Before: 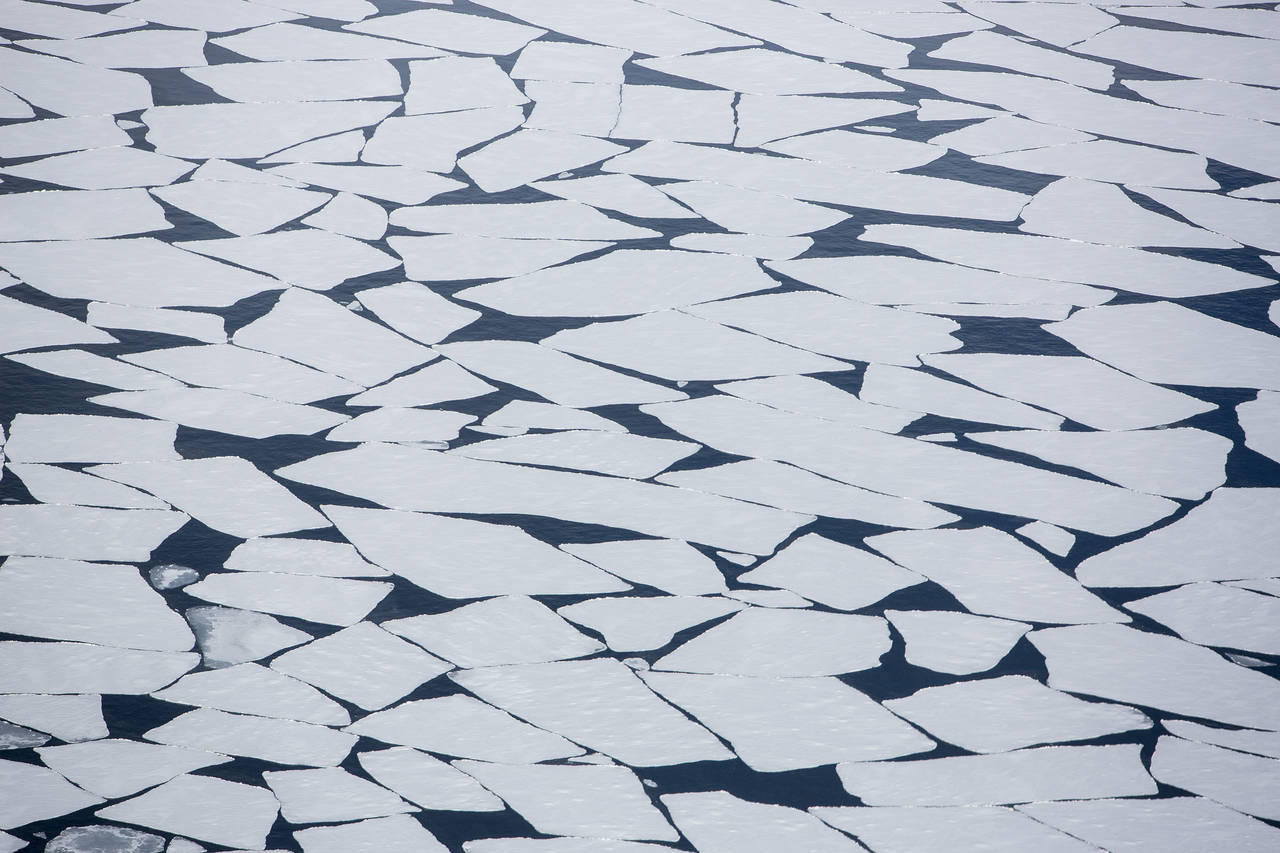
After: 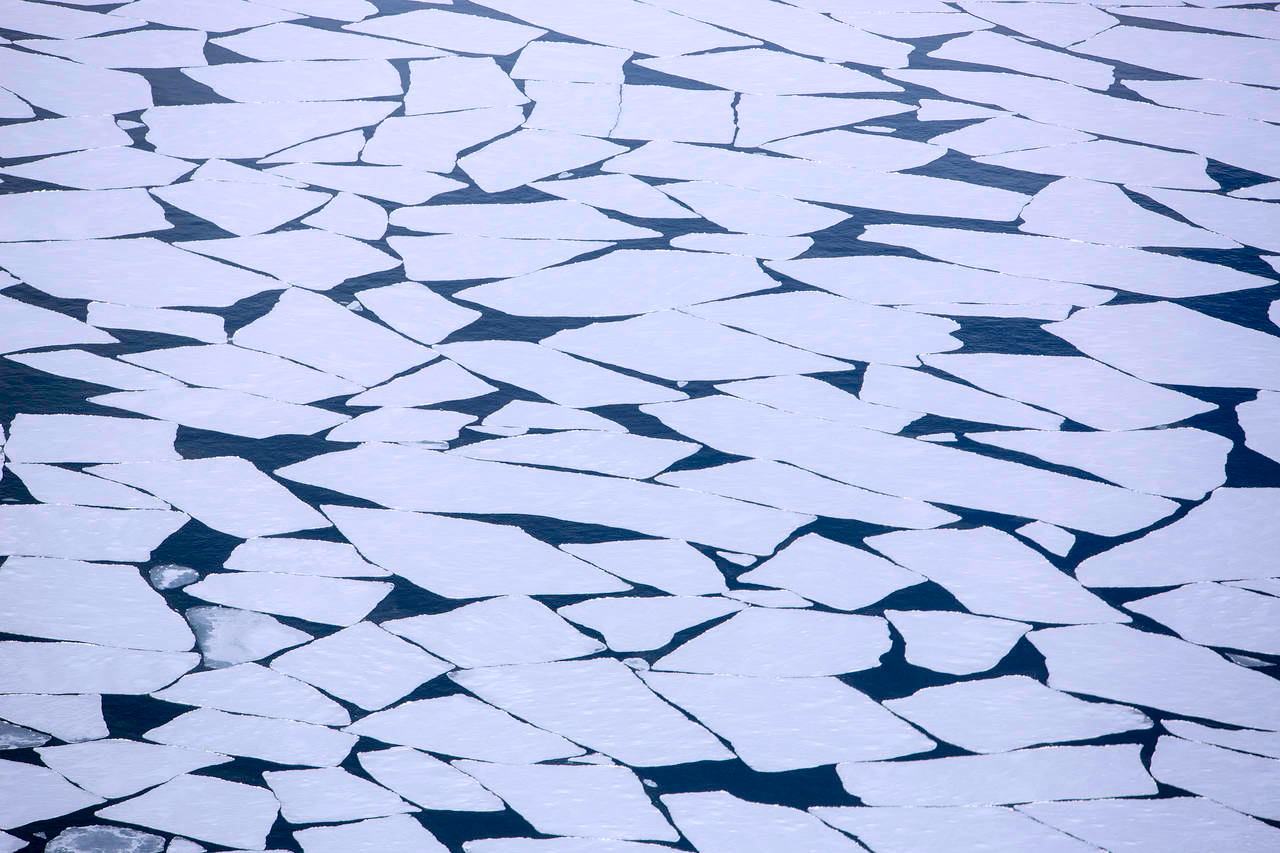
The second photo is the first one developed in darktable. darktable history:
color balance rgb: linear chroma grading › global chroma 10%, perceptual saturation grading › global saturation 5%, perceptual brilliance grading › global brilliance 4%, global vibrance 7%, saturation formula JzAzBz (2021)
white balance: red 1.004, blue 1.096
